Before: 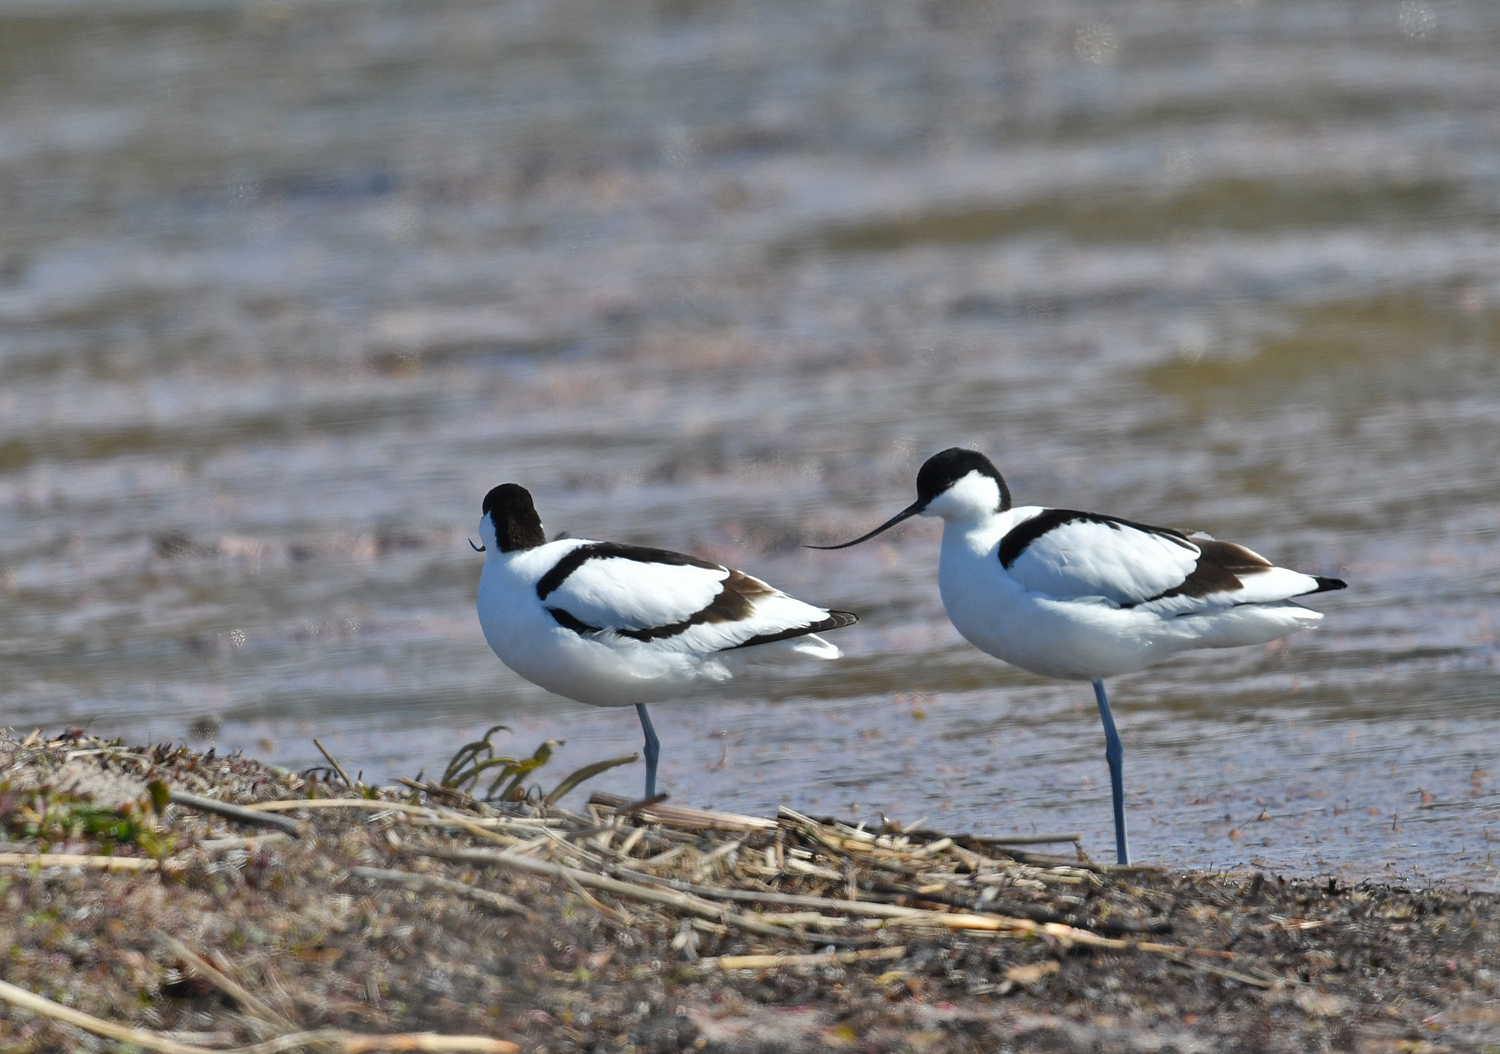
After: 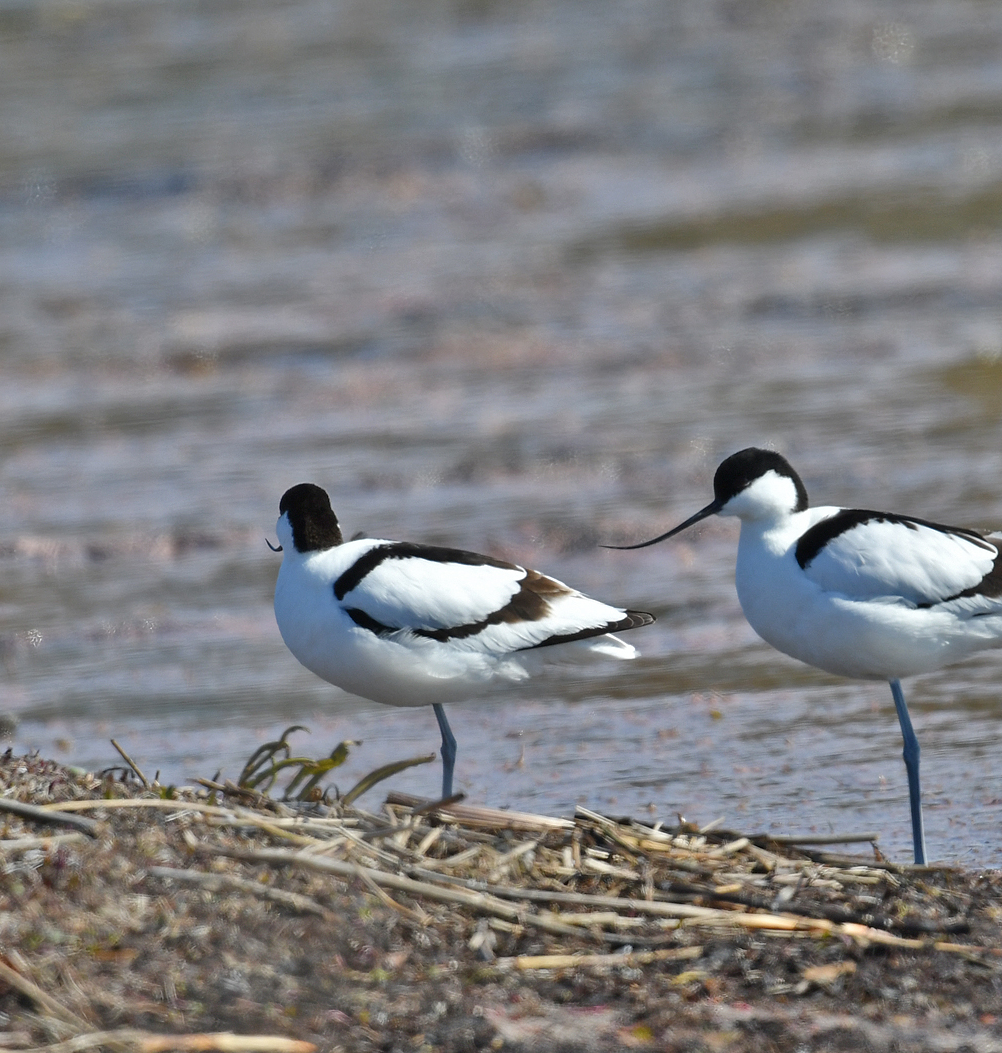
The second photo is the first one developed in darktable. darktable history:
crop and rotate: left 13.614%, right 19.536%
